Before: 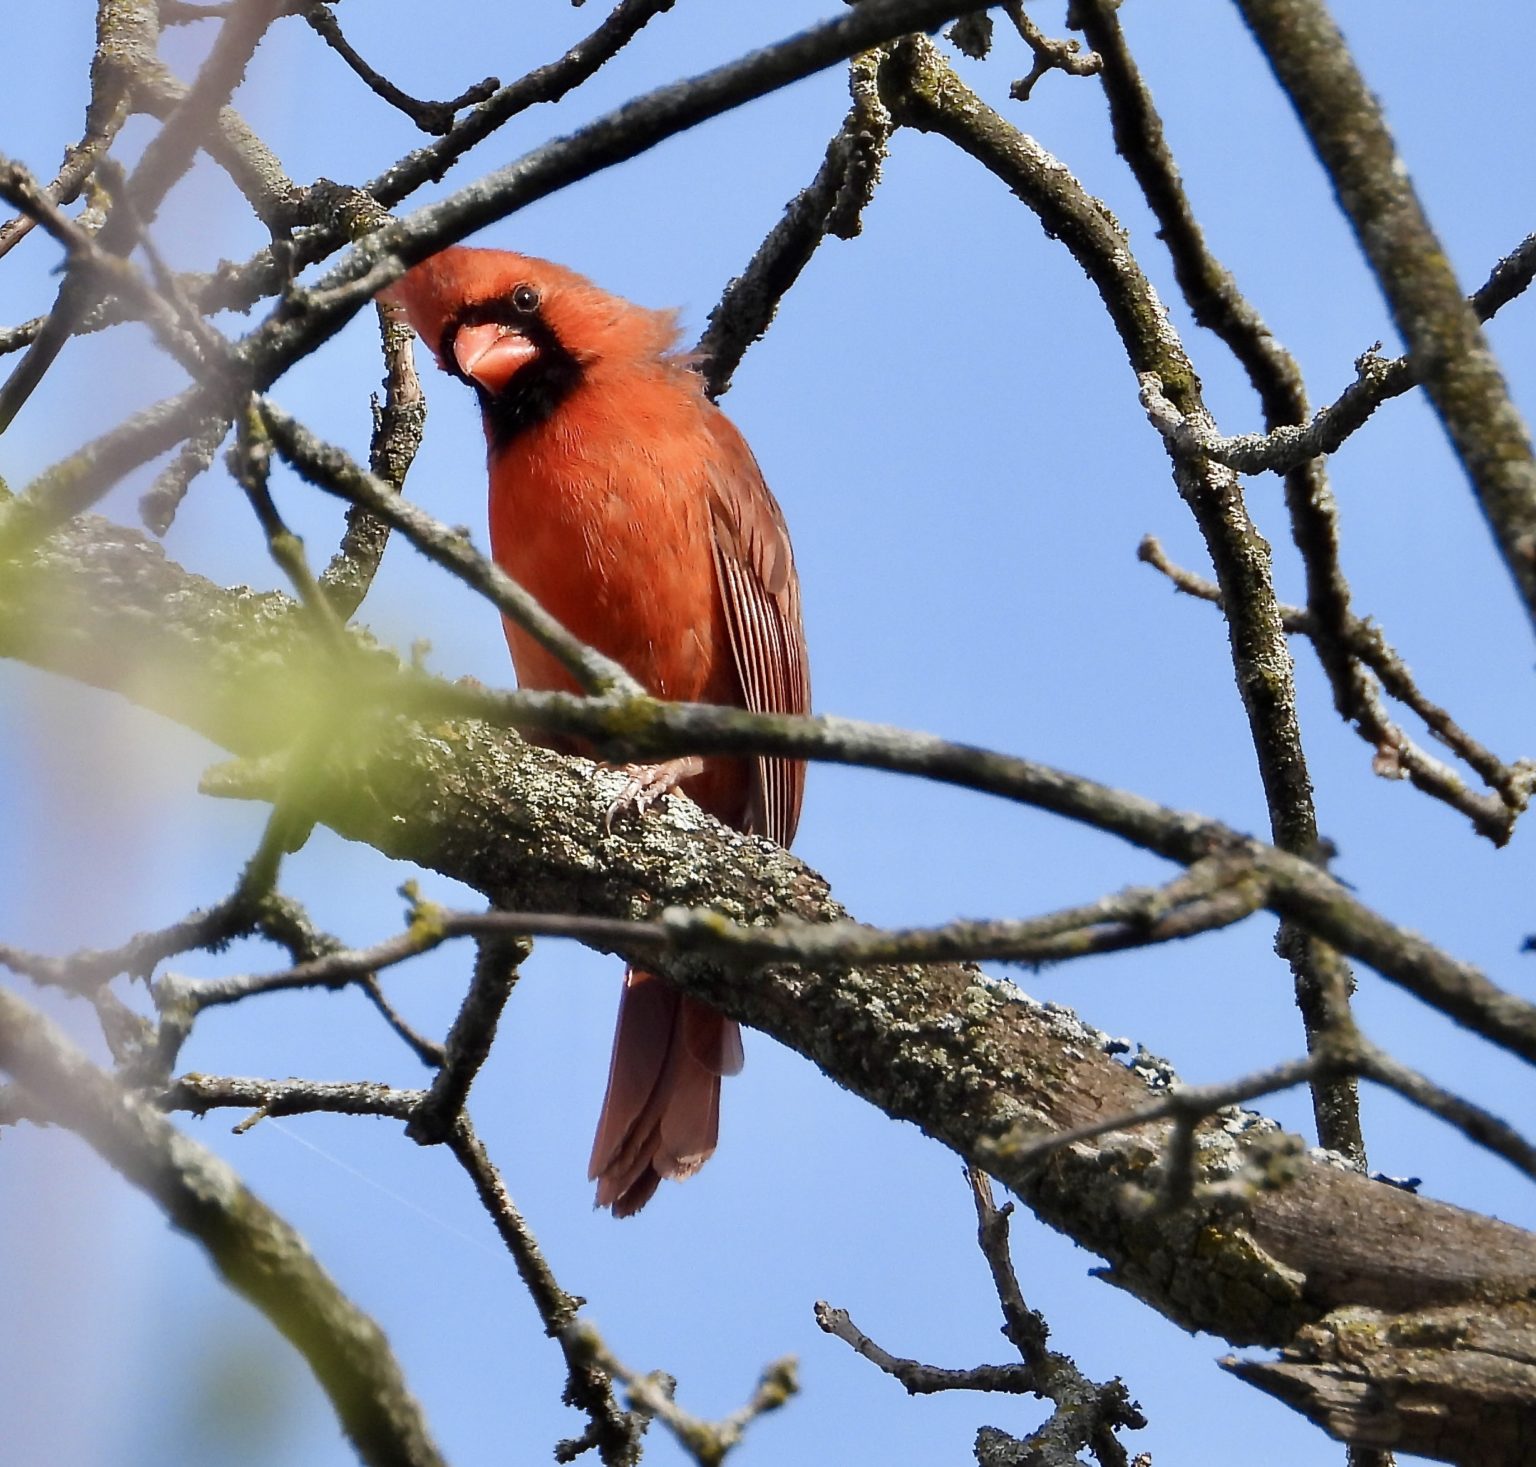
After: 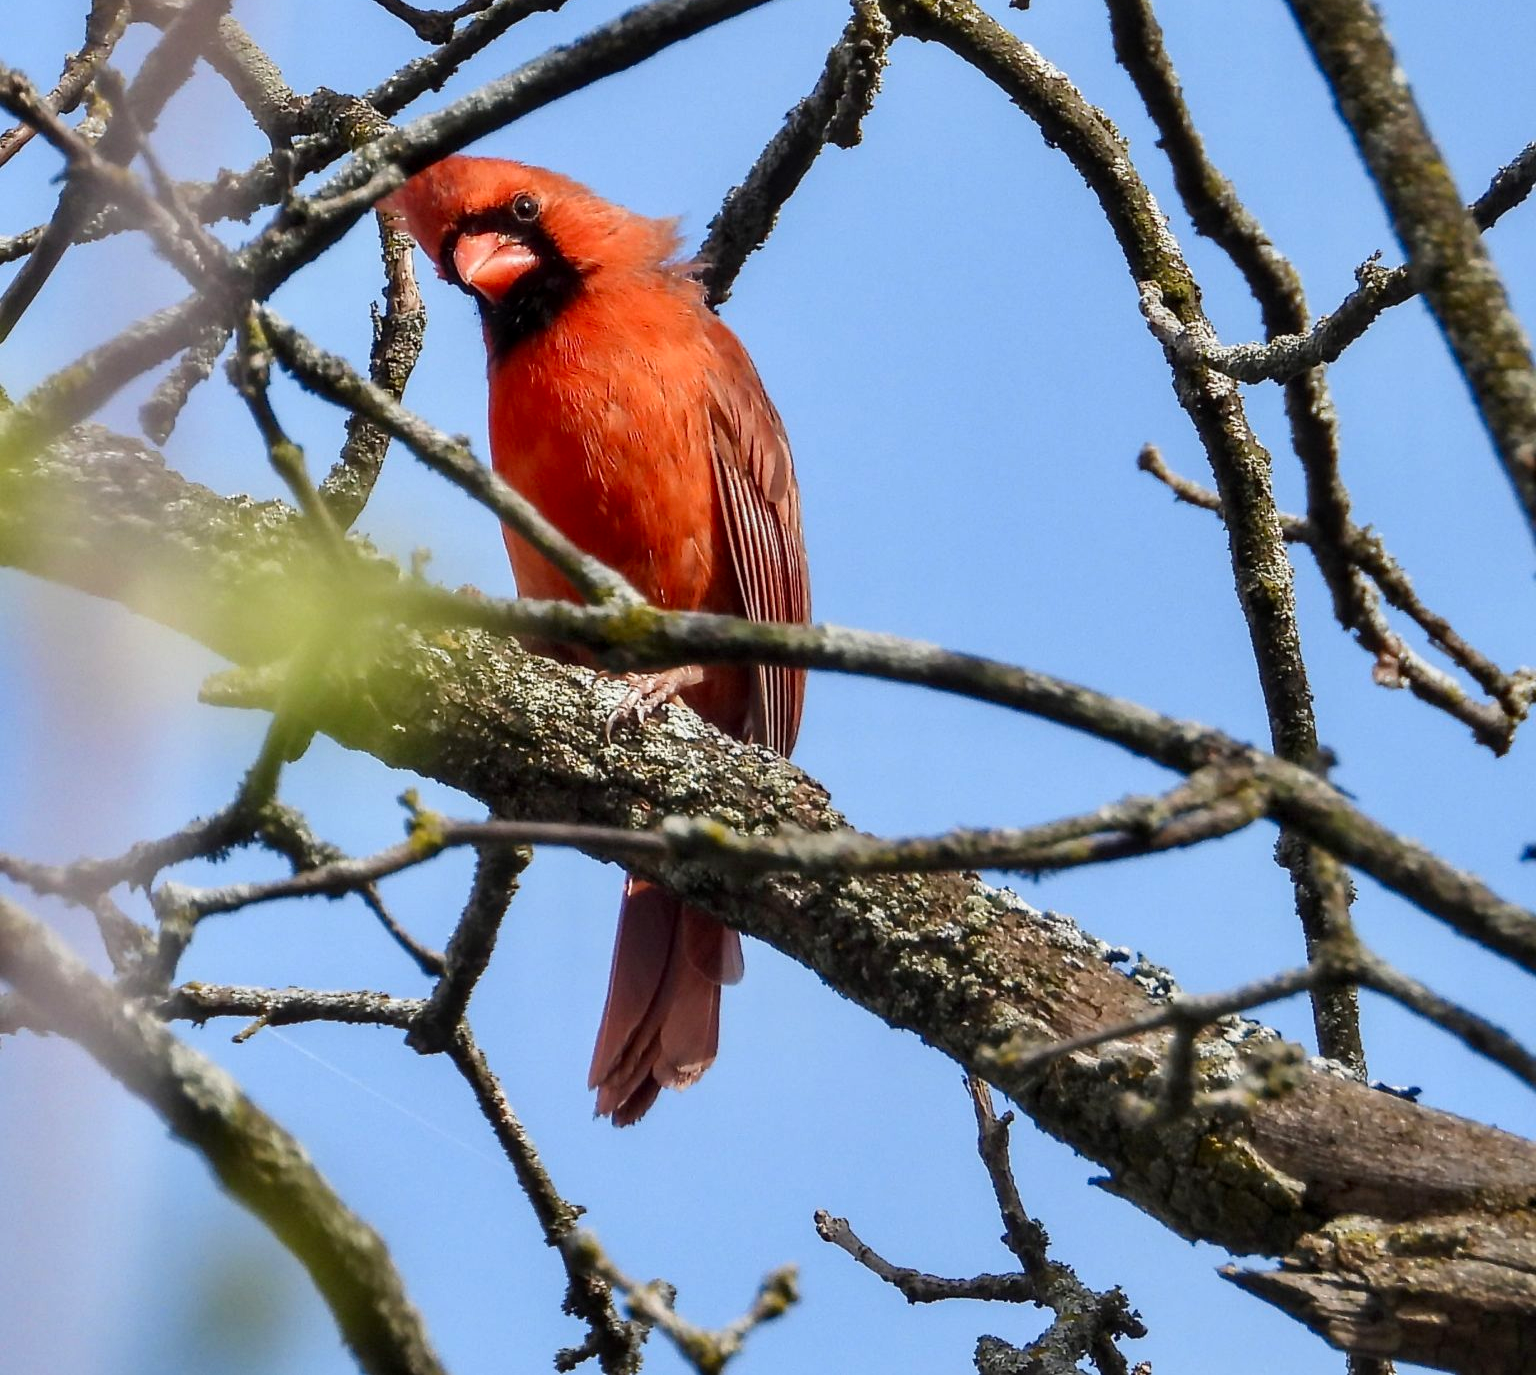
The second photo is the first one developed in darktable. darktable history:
local contrast: on, module defaults
crop and rotate: top 6.25%
